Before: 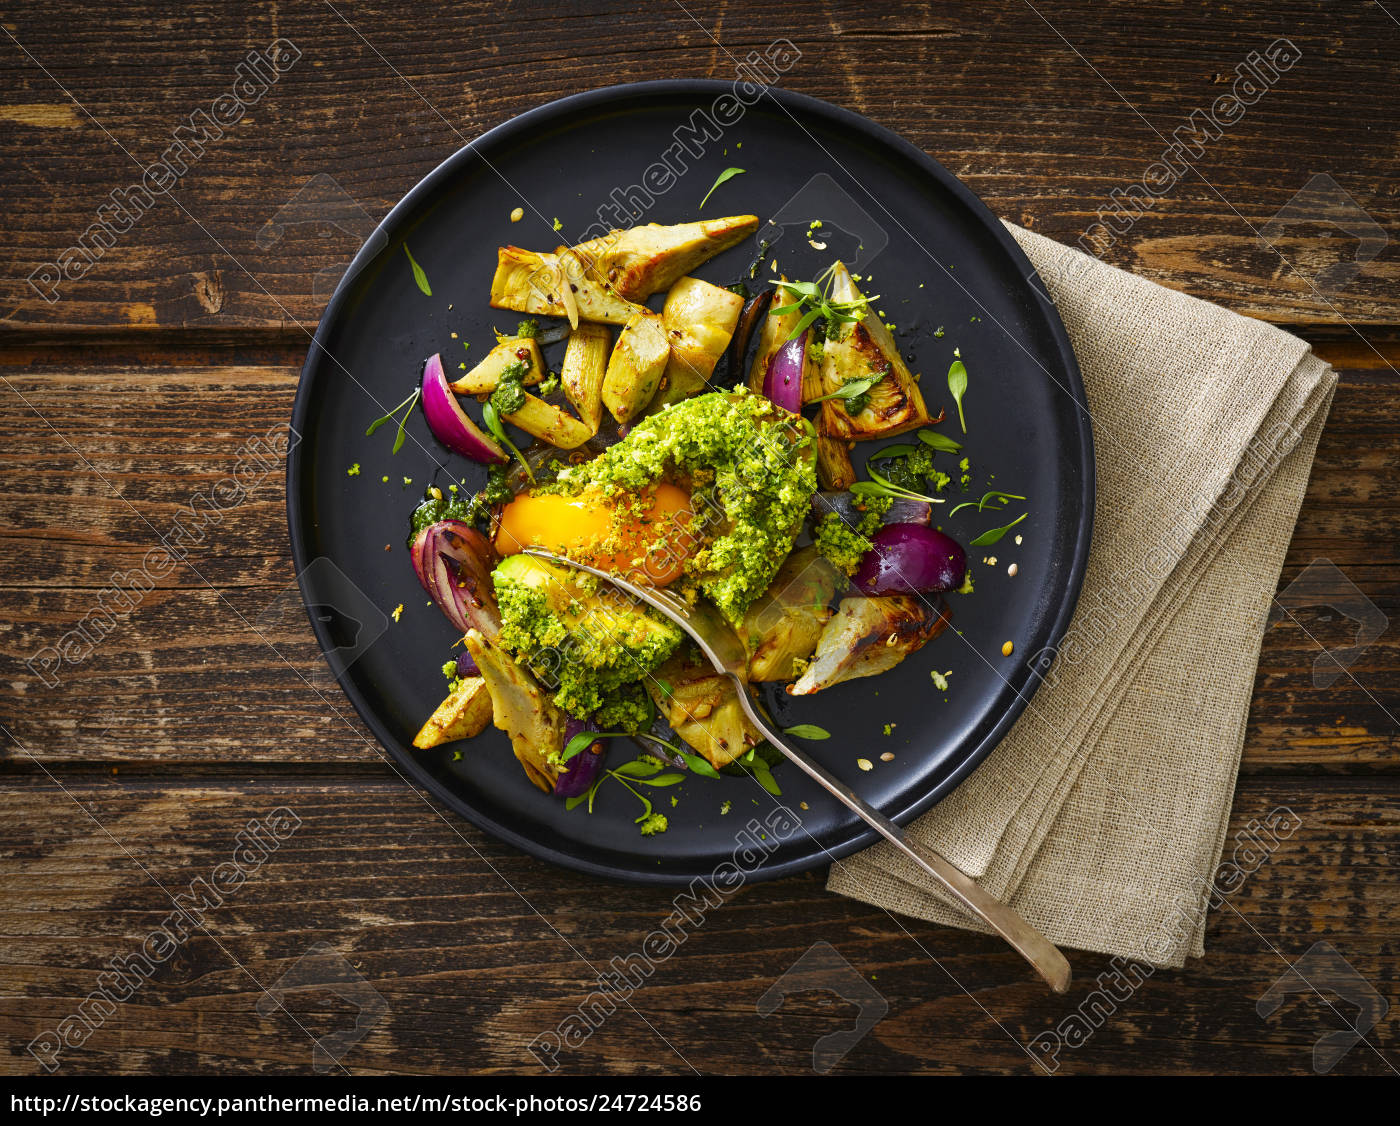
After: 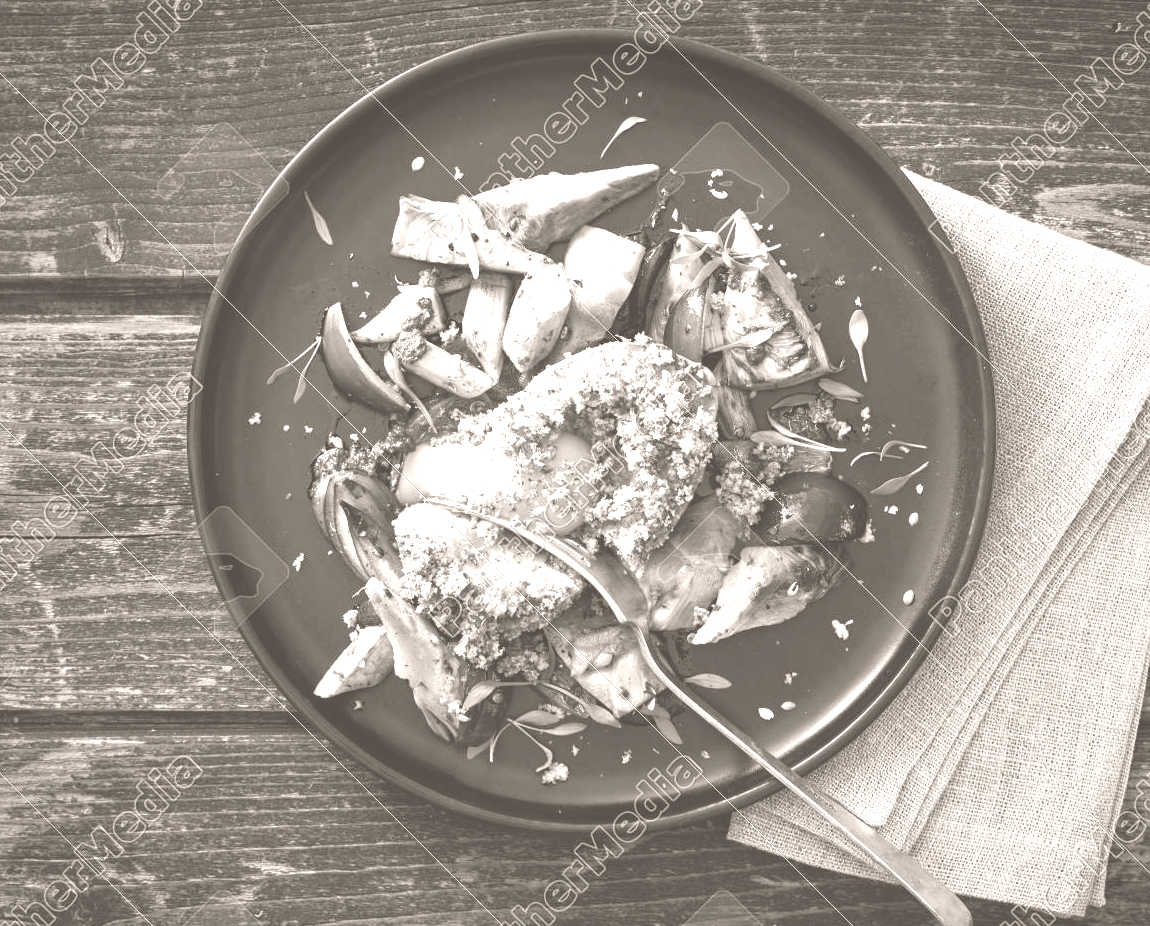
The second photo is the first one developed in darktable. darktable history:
crop and rotate: left 7.196%, top 4.574%, right 10.605%, bottom 13.178%
colorize: hue 34.49°, saturation 35.33%, source mix 100%, lightness 55%, version 1
